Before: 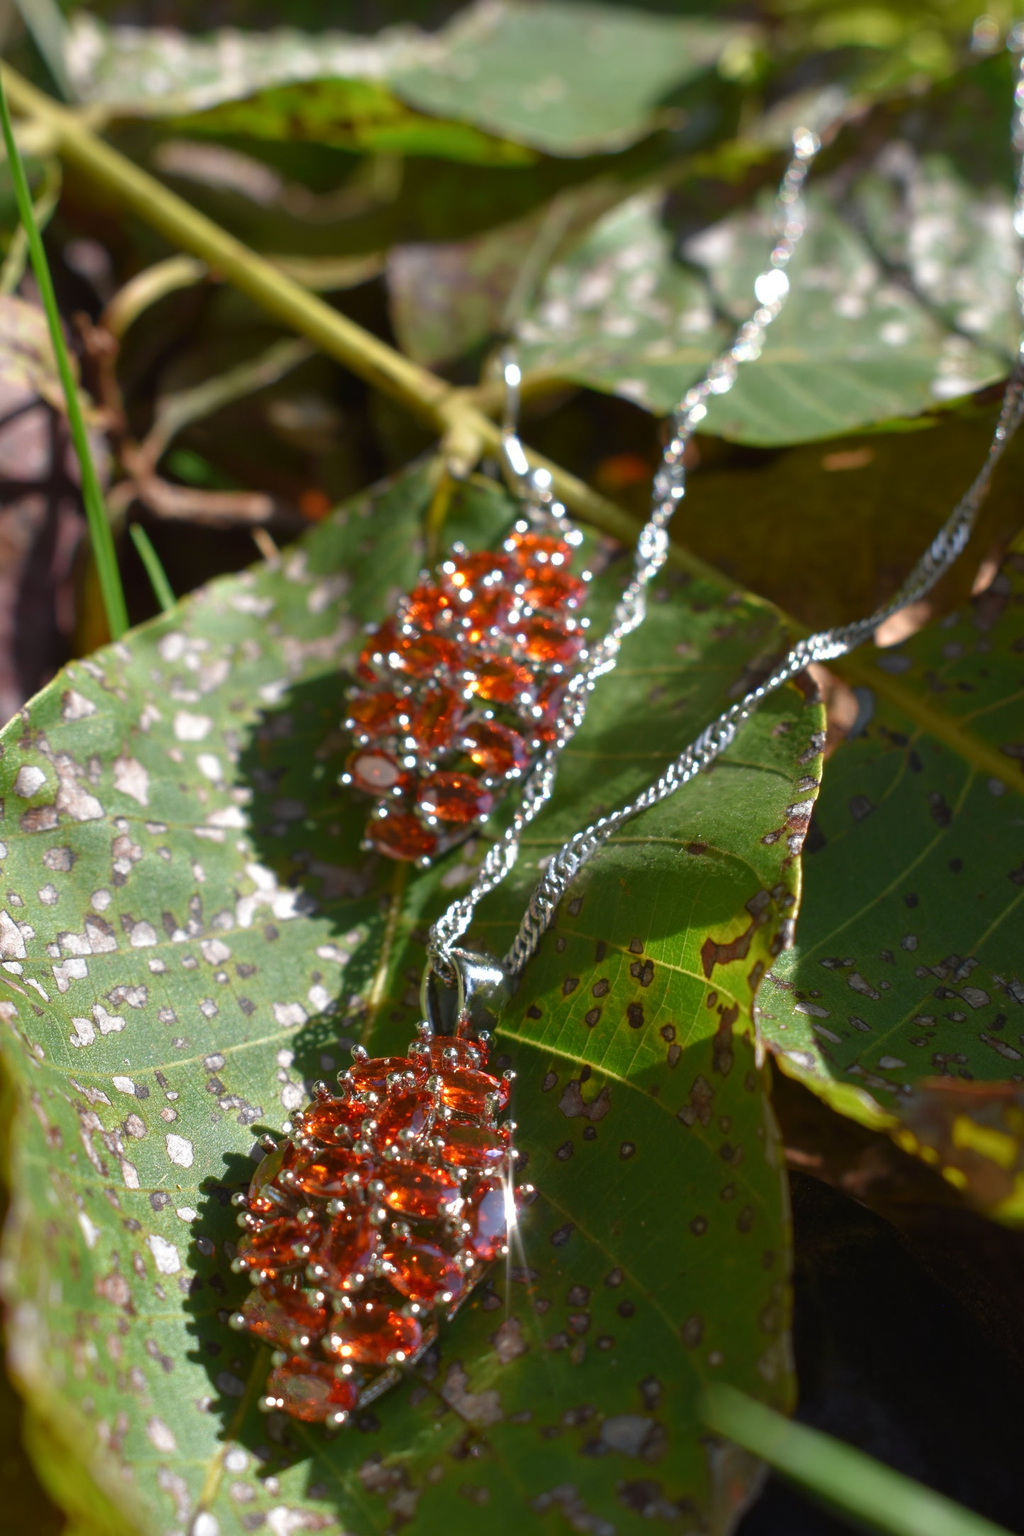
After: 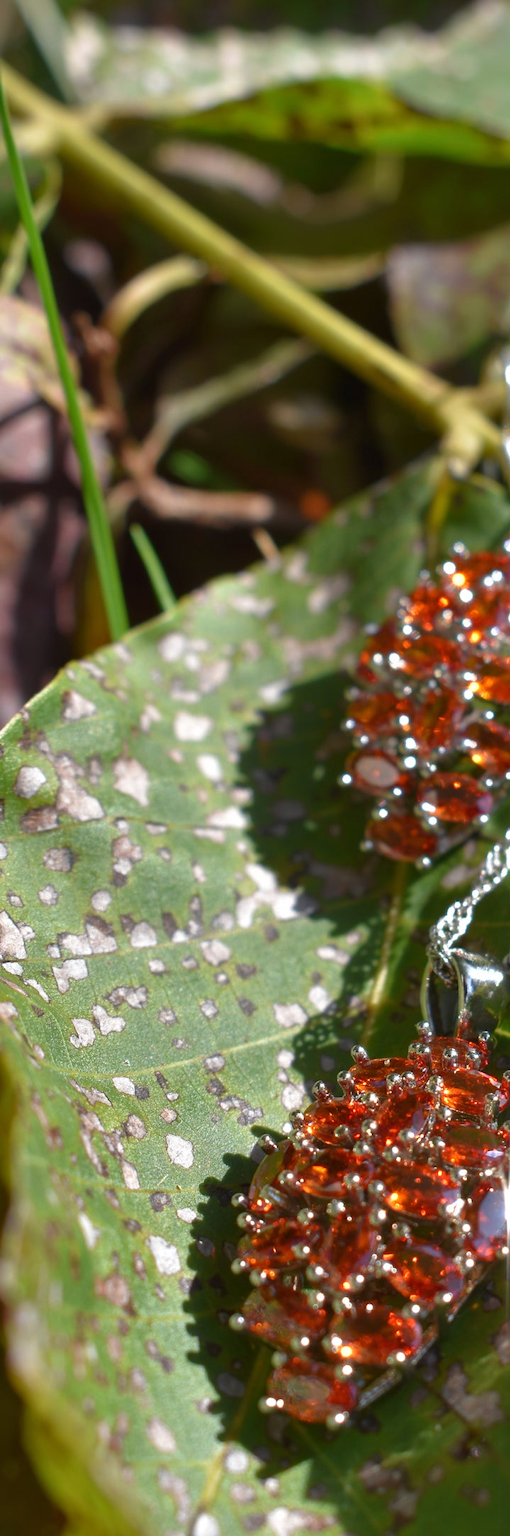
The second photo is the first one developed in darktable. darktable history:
crop and rotate: left 0.031%, top 0%, right 50.113%
shadows and highlights: shadows 20.89, highlights -37.43, highlights color adjustment 49.65%, soften with gaussian
